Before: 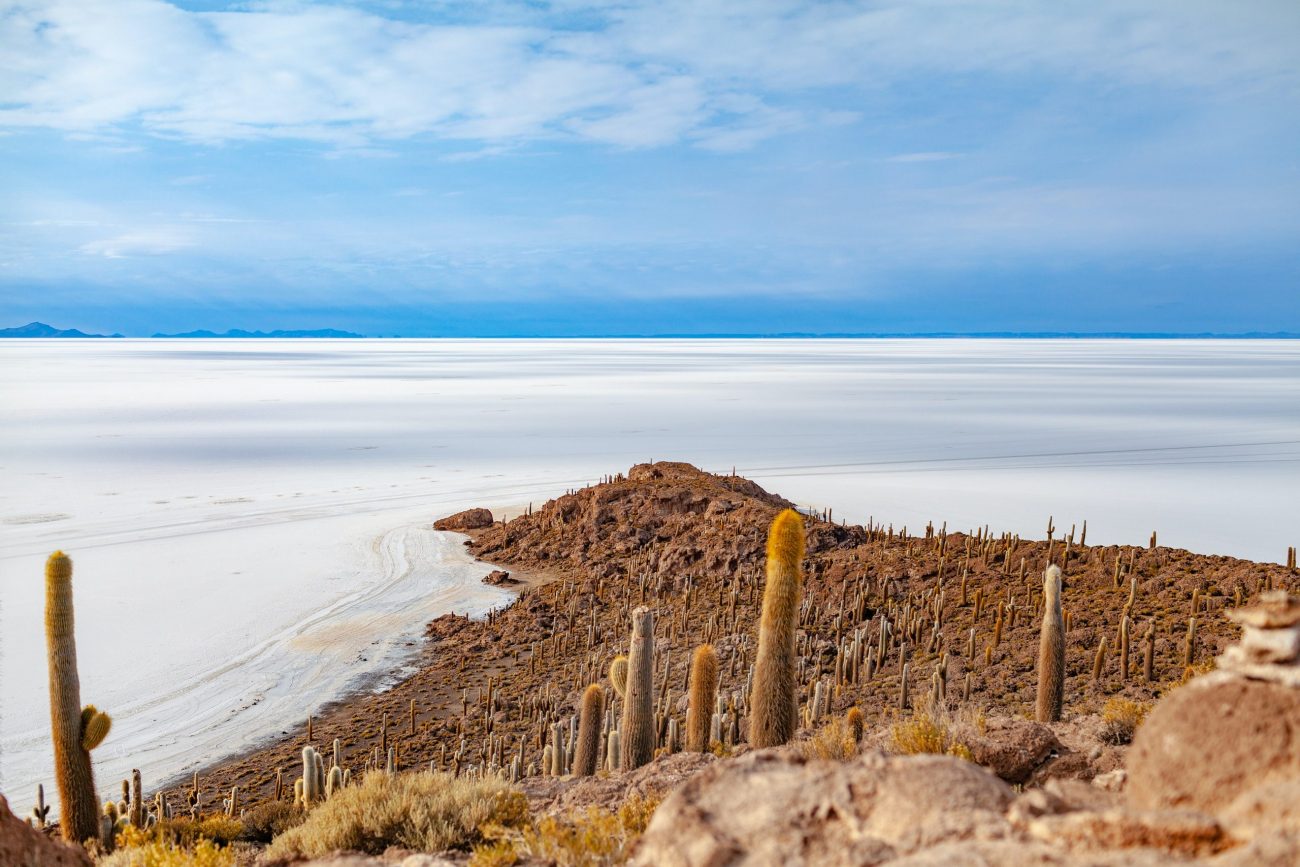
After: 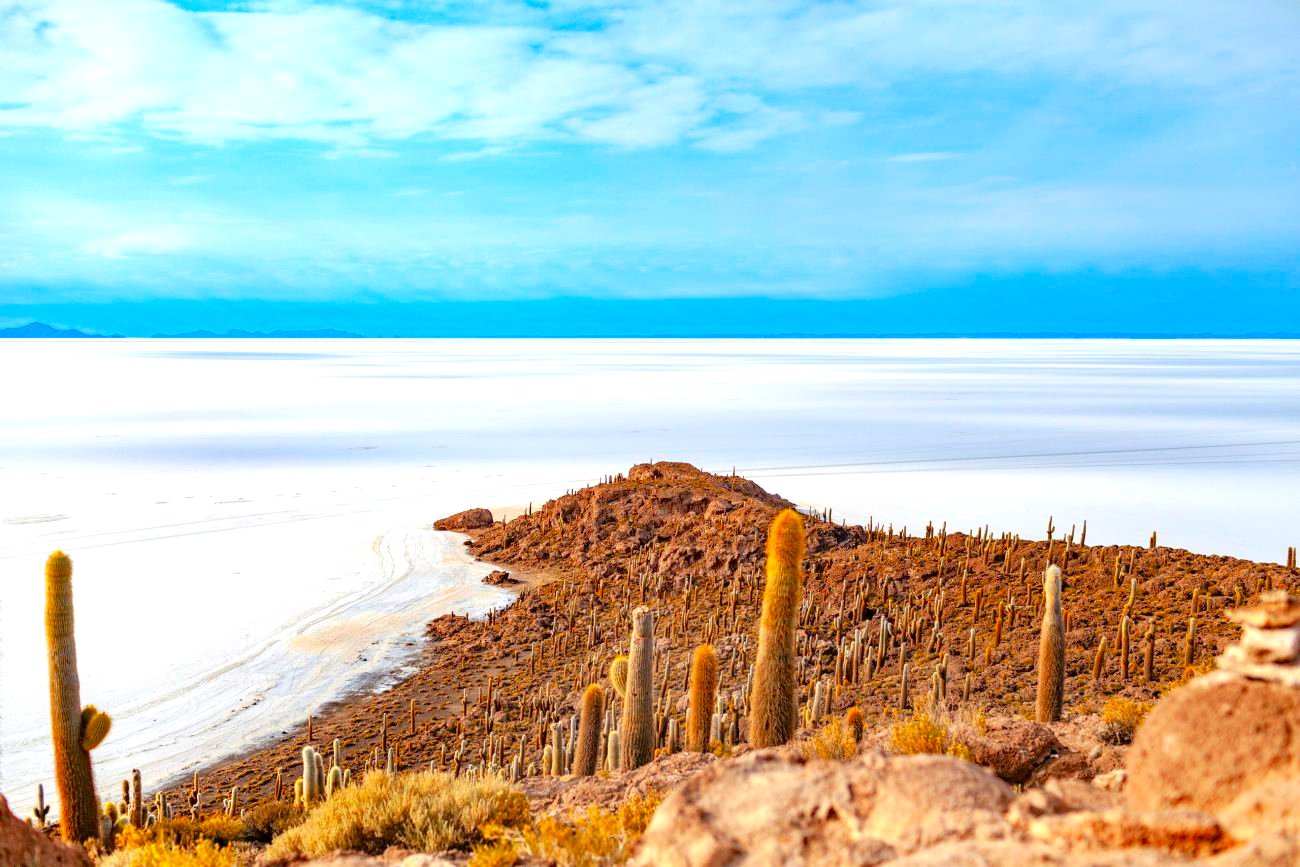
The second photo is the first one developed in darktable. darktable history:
contrast brightness saturation: saturation 0.498
exposure: black level correction 0.001, exposure 0.499 EV, compensate exposure bias true, compensate highlight preservation false
